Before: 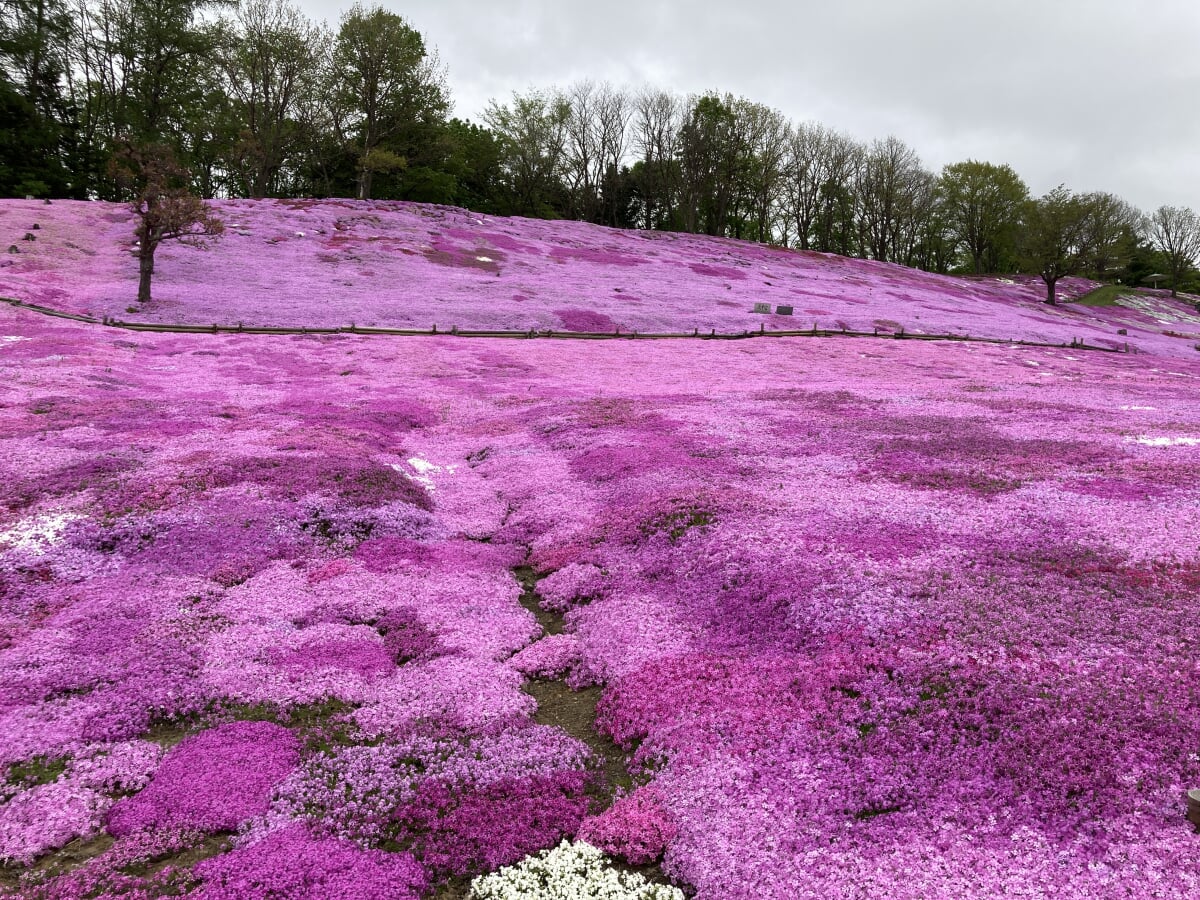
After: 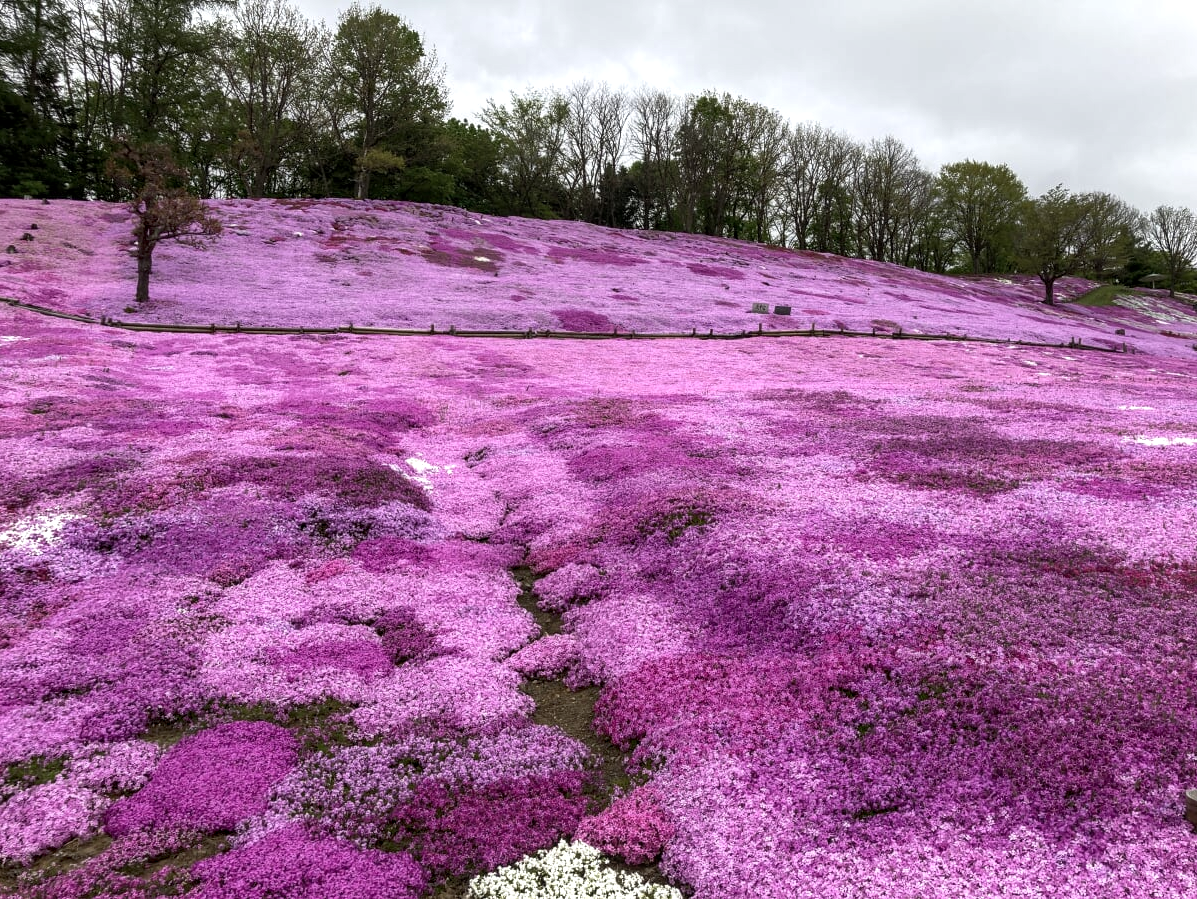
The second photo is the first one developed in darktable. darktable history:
tone equalizer: -8 EV -0.001 EV, -7 EV 0.003 EV, -6 EV -0.004 EV, -5 EV -0.006 EV, -4 EV -0.055 EV, -3 EV -0.208 EV, -2 EV -0.272 EV, -1 EV 0.099 EV, +0 EV 0.309 EV, mask exposure compensation -0.513 EV
crop: left 0.175%
local contrast: on, module defaults
